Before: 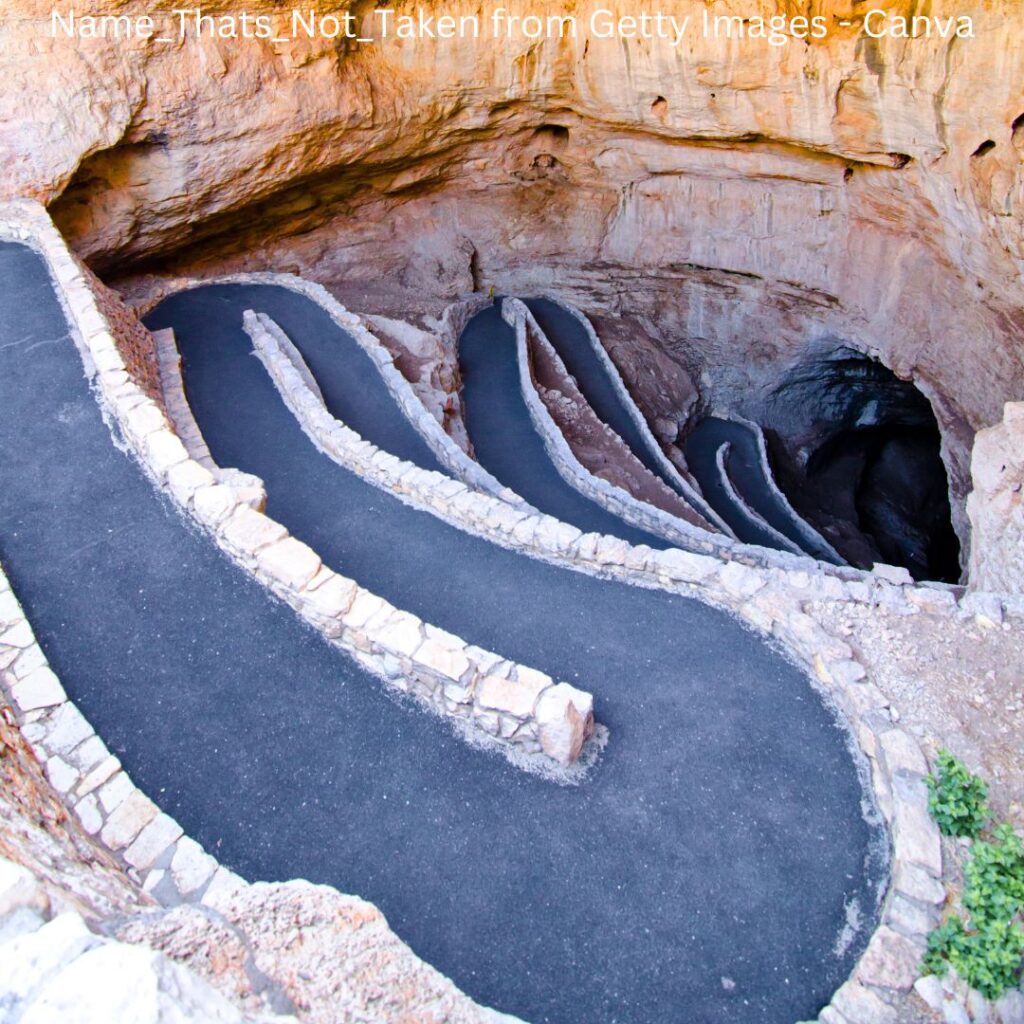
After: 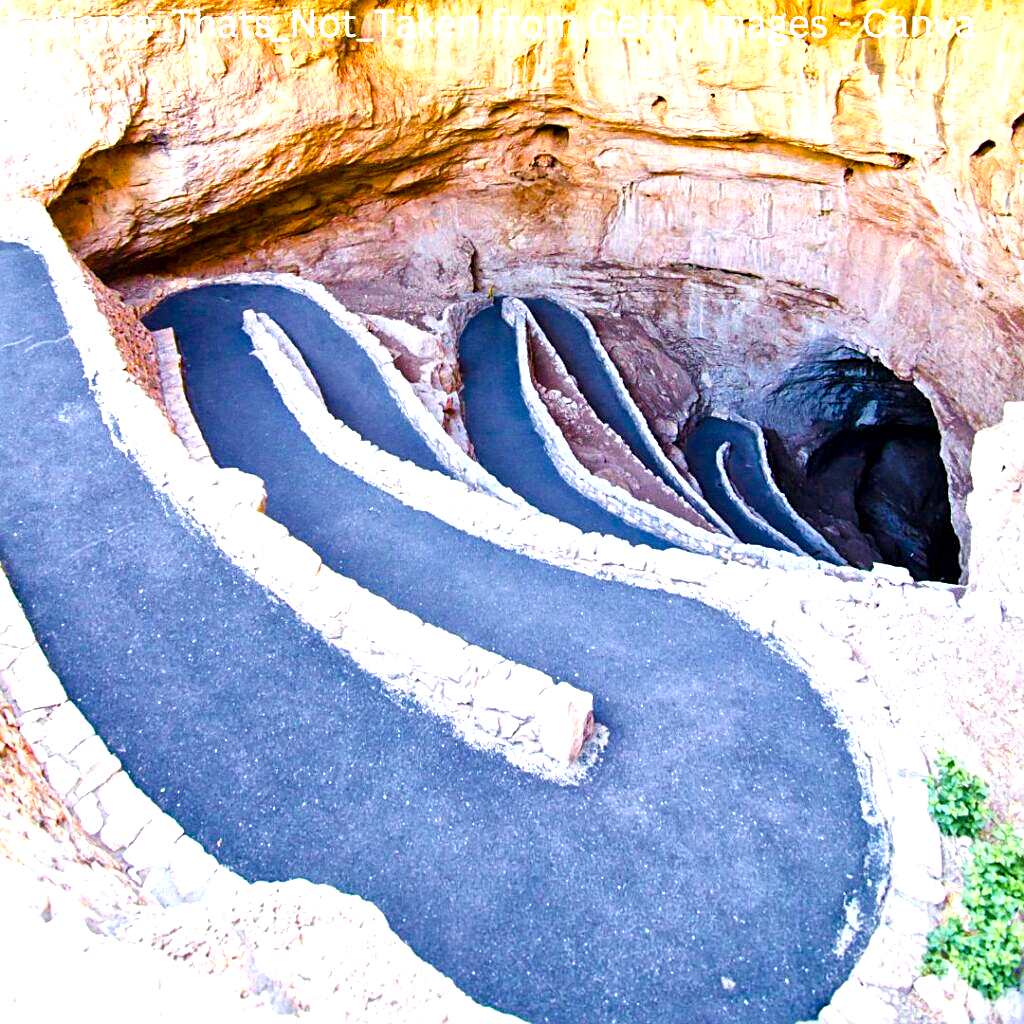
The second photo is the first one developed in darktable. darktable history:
color balance rgb: perceptual saturation grading › global saturation 20%, perceptual saturation grading › highlights -25.796%, perceptual saturation grading › shadows 25.156%, global vibrance 28.108%
exposure: black level correction 0, exposure 1 EV, compensate highlight preservation false
color correction: highlights b* 2.96
local contrast: mode bilateral grid, contrast 20, coarseness 50, detail 130%, midtone range 0.2
sharpen: on, module defaults
